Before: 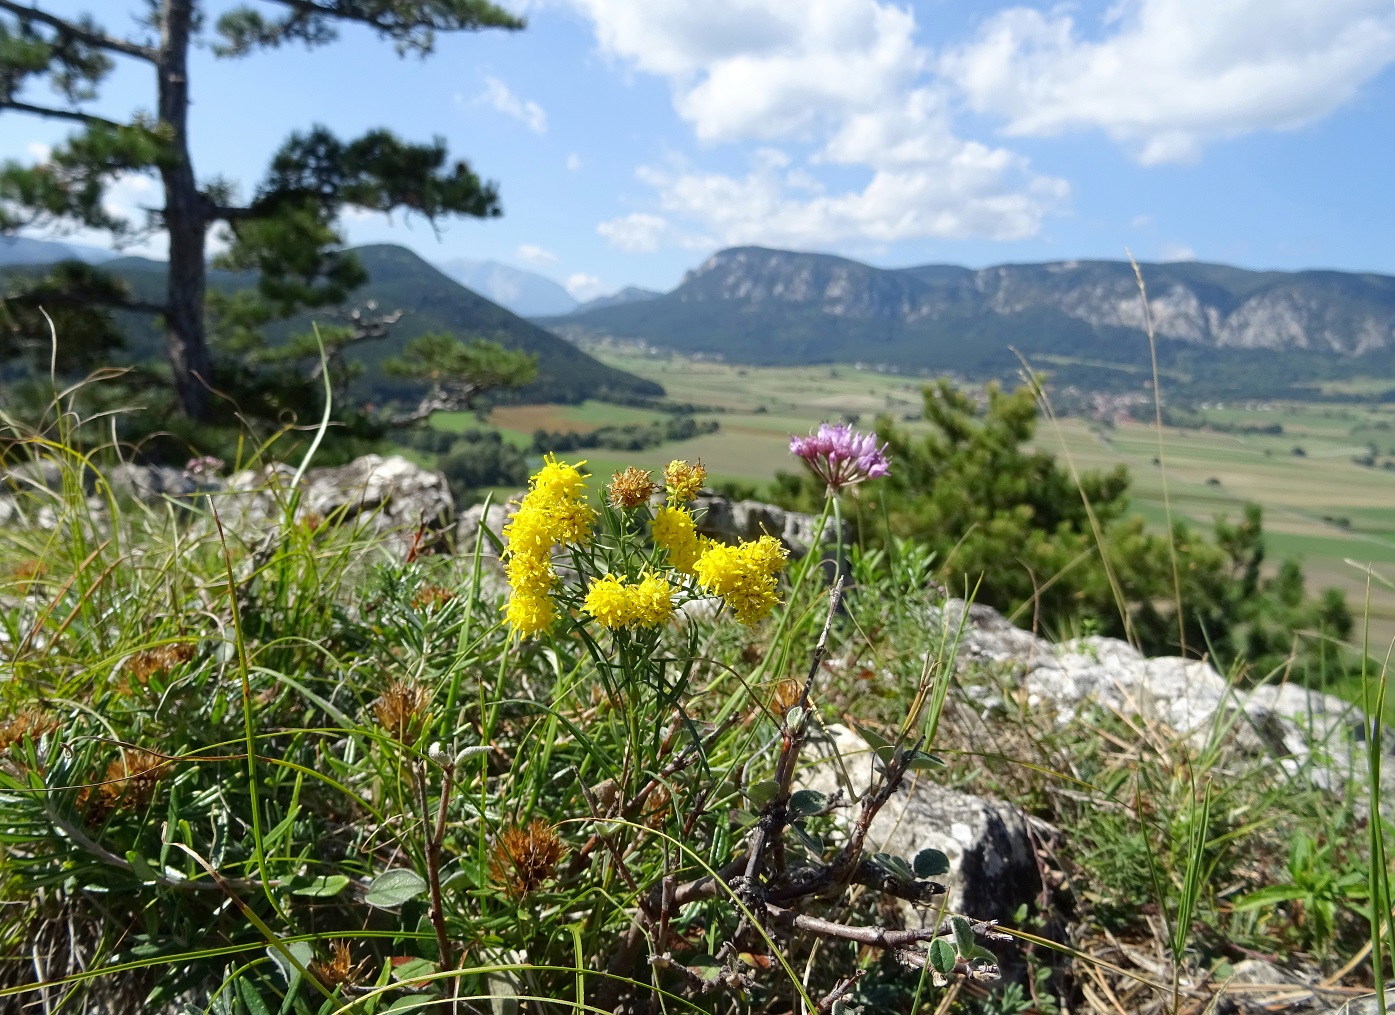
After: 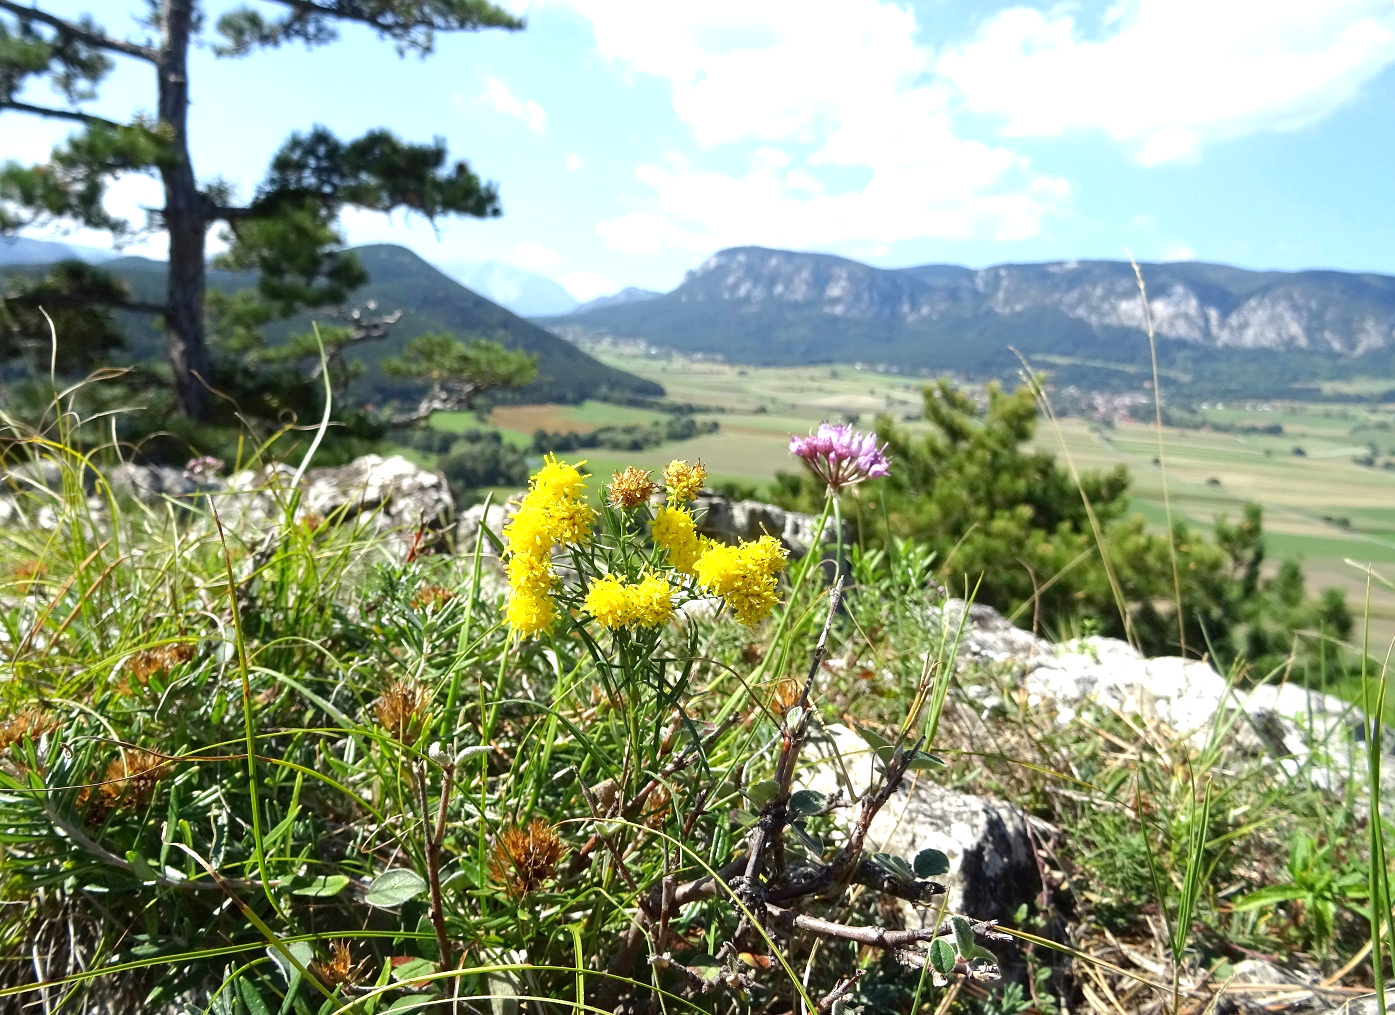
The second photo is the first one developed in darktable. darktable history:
tone equalizer: -8 EV -0.775 EV, -7 EV -0.683 EV, -6 EV -0.572 EV, -5 EV -0.42 EV, -3 EV 0.402 EV, -2 EV 0.6 EV, -1 EV 0.686 EV, +0 EV 0.775 EV, smoothing diameter 24.92%, edges refinement/feathering 8.28, preserve details guided filter
